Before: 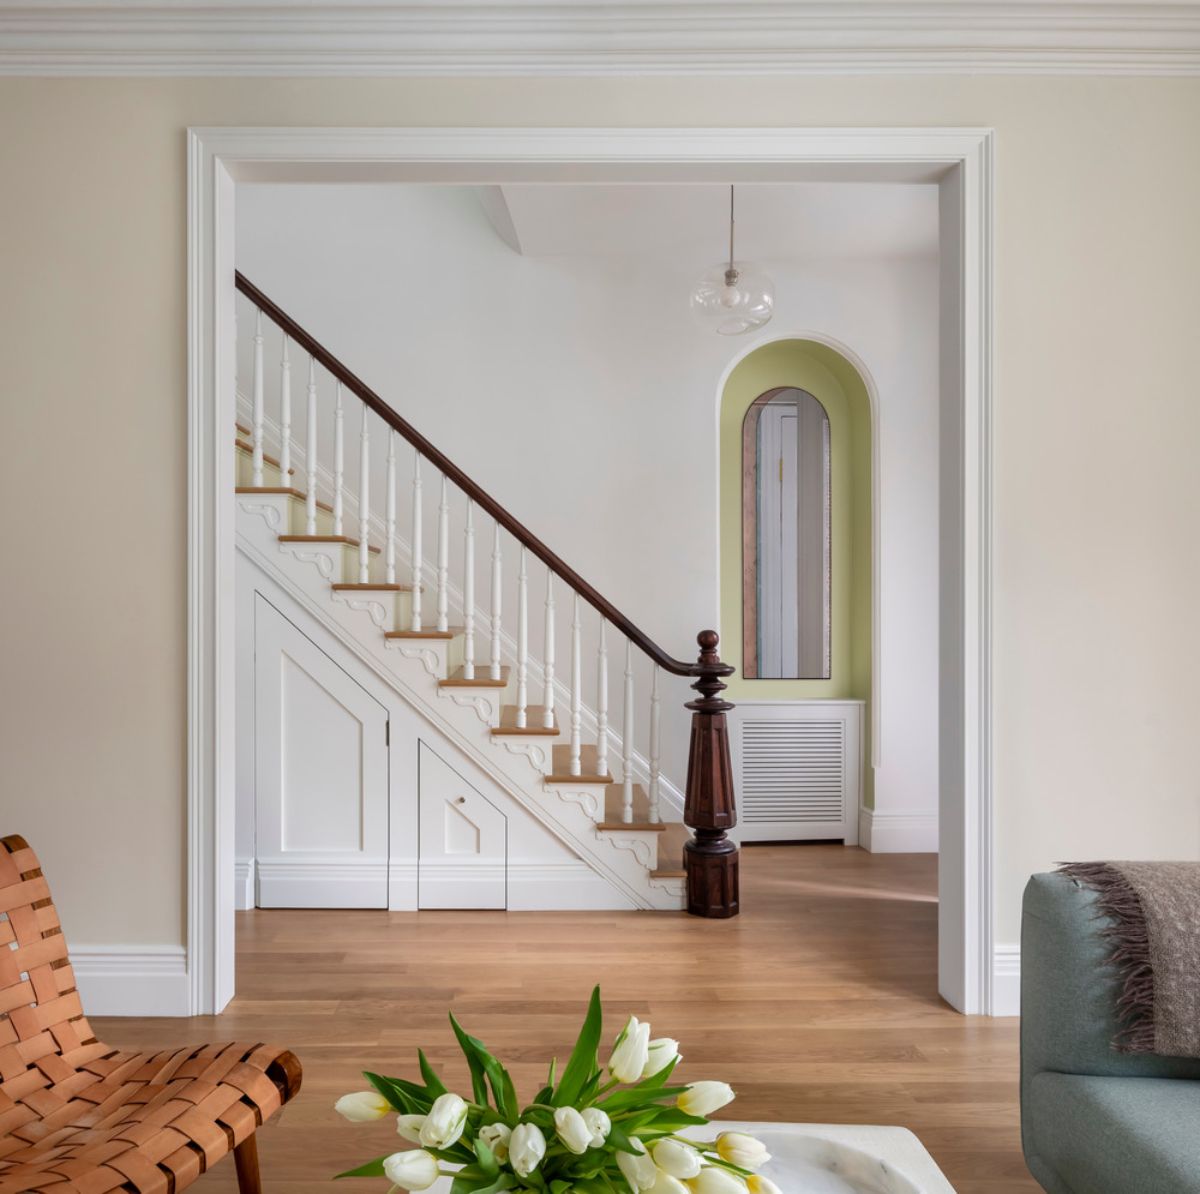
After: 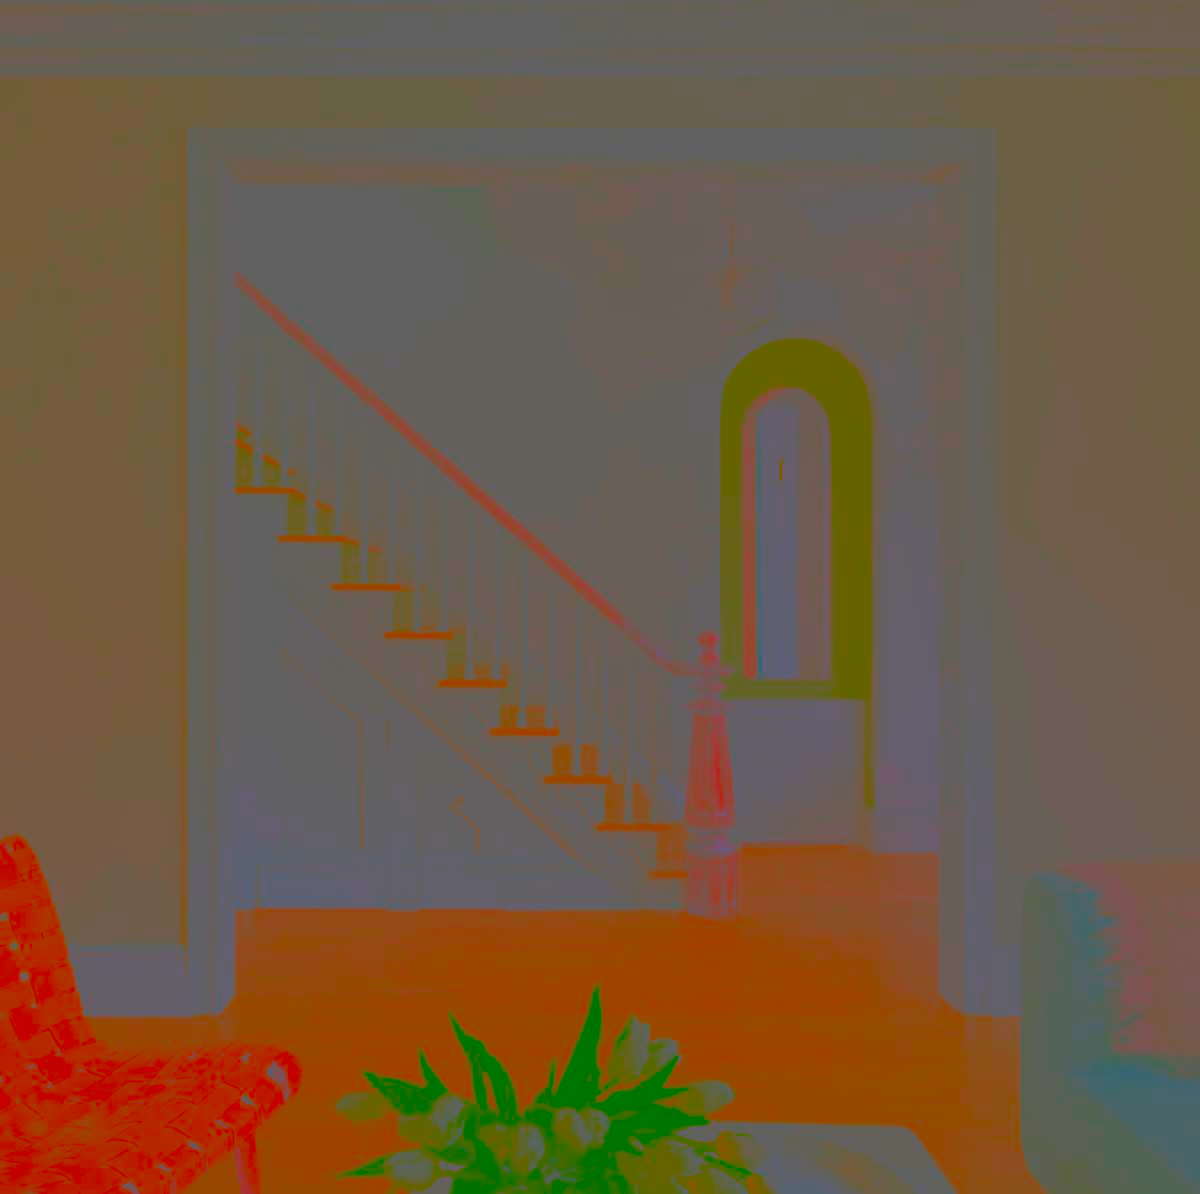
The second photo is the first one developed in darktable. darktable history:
contrast brightness saturation: contrast -0.987, brightness -0.159, saturation 0.748
exposure: black level correction 0, exposure 1.556 EV, compensate exposure bias true, compensate highlight preservation false
